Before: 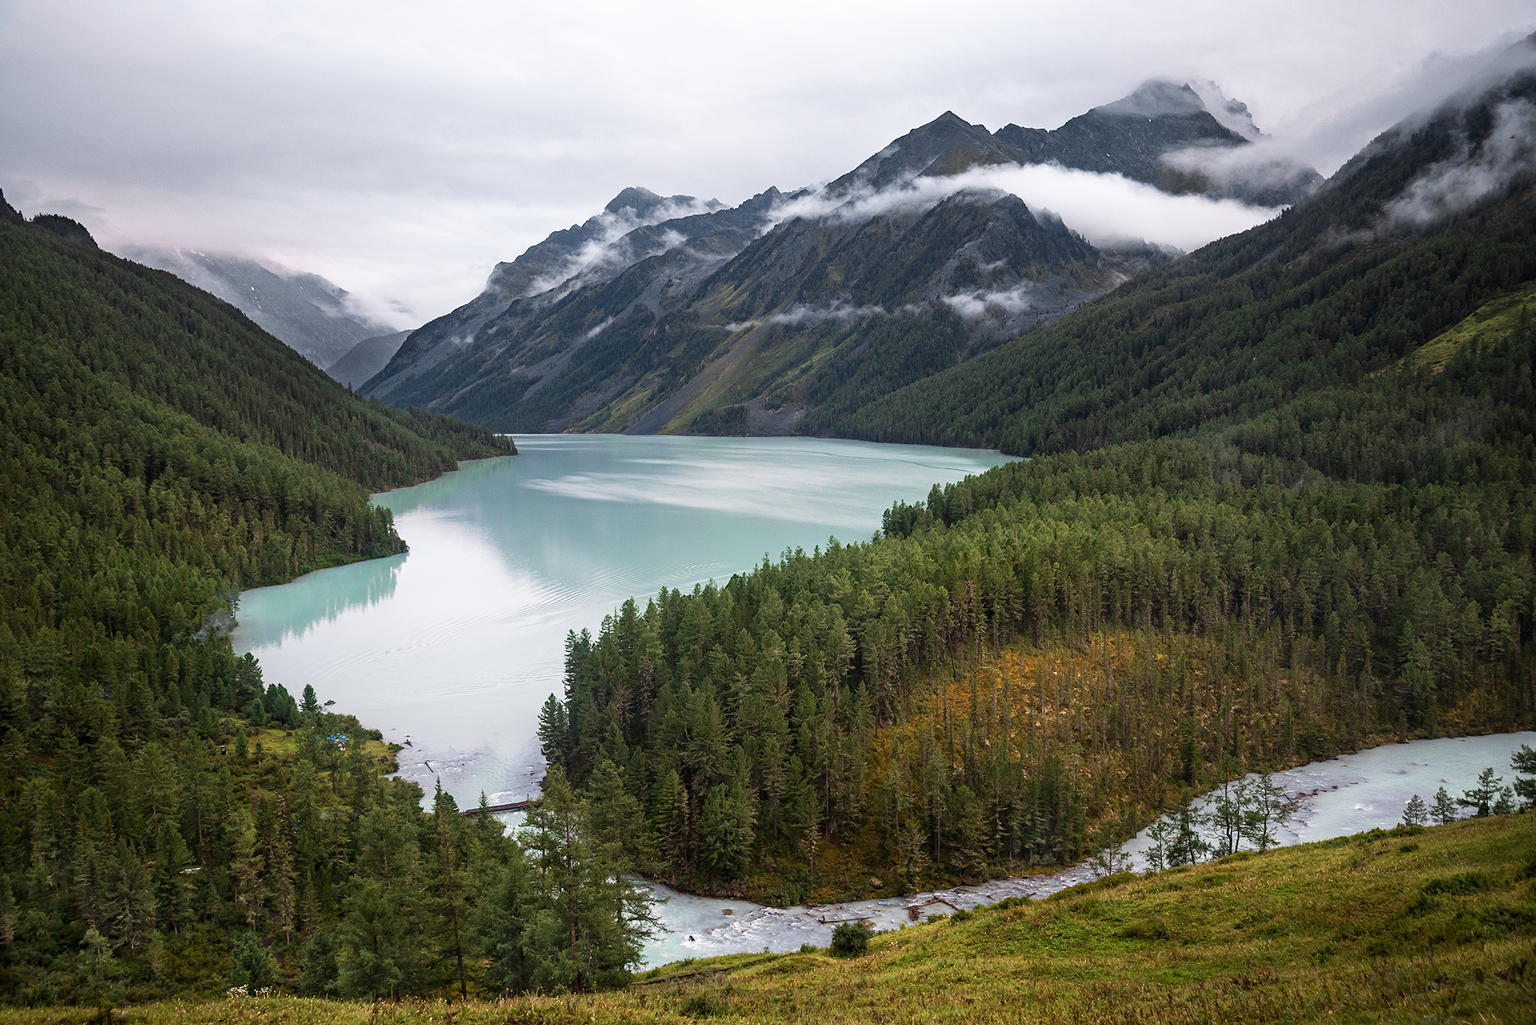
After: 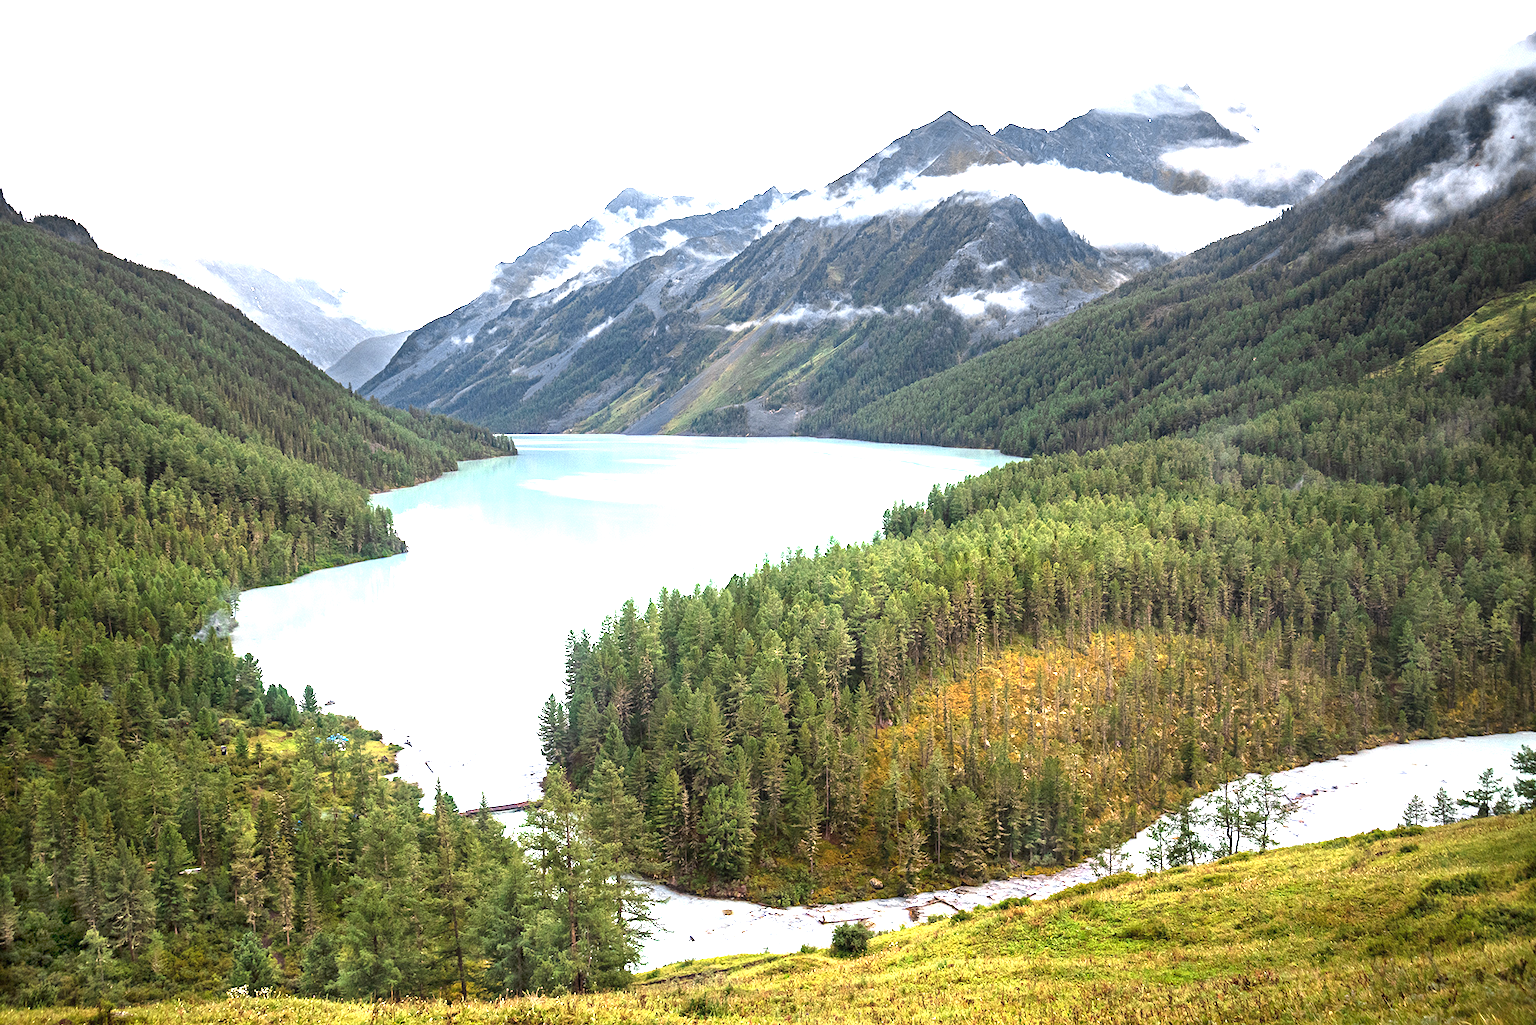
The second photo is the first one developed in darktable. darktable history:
tone equalizer: on, module defaults
exposure: black level correction 0, exposure 1.876 EV, compensate highlight preservation false
